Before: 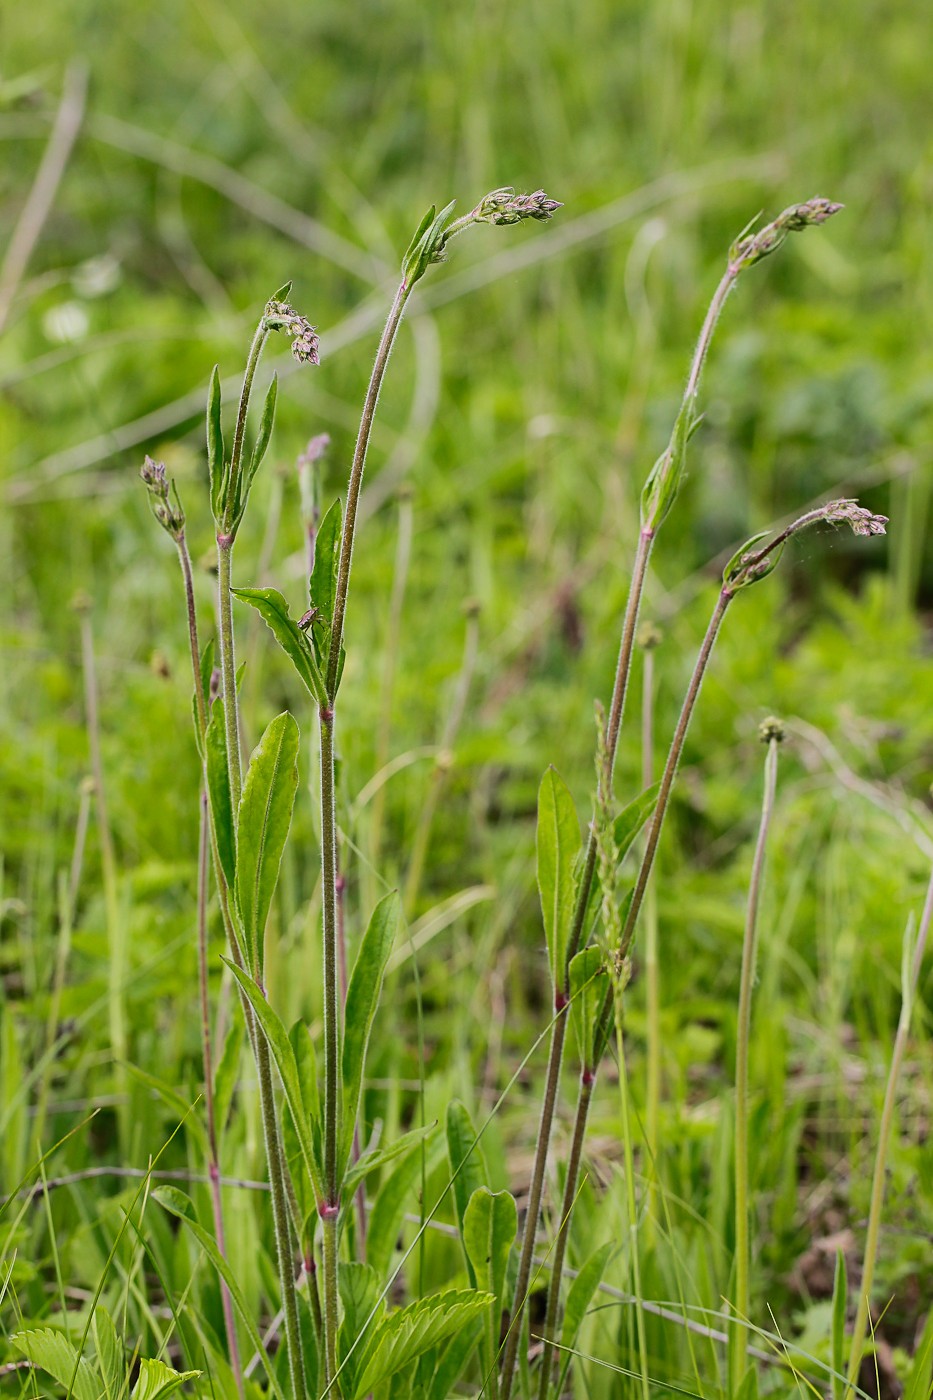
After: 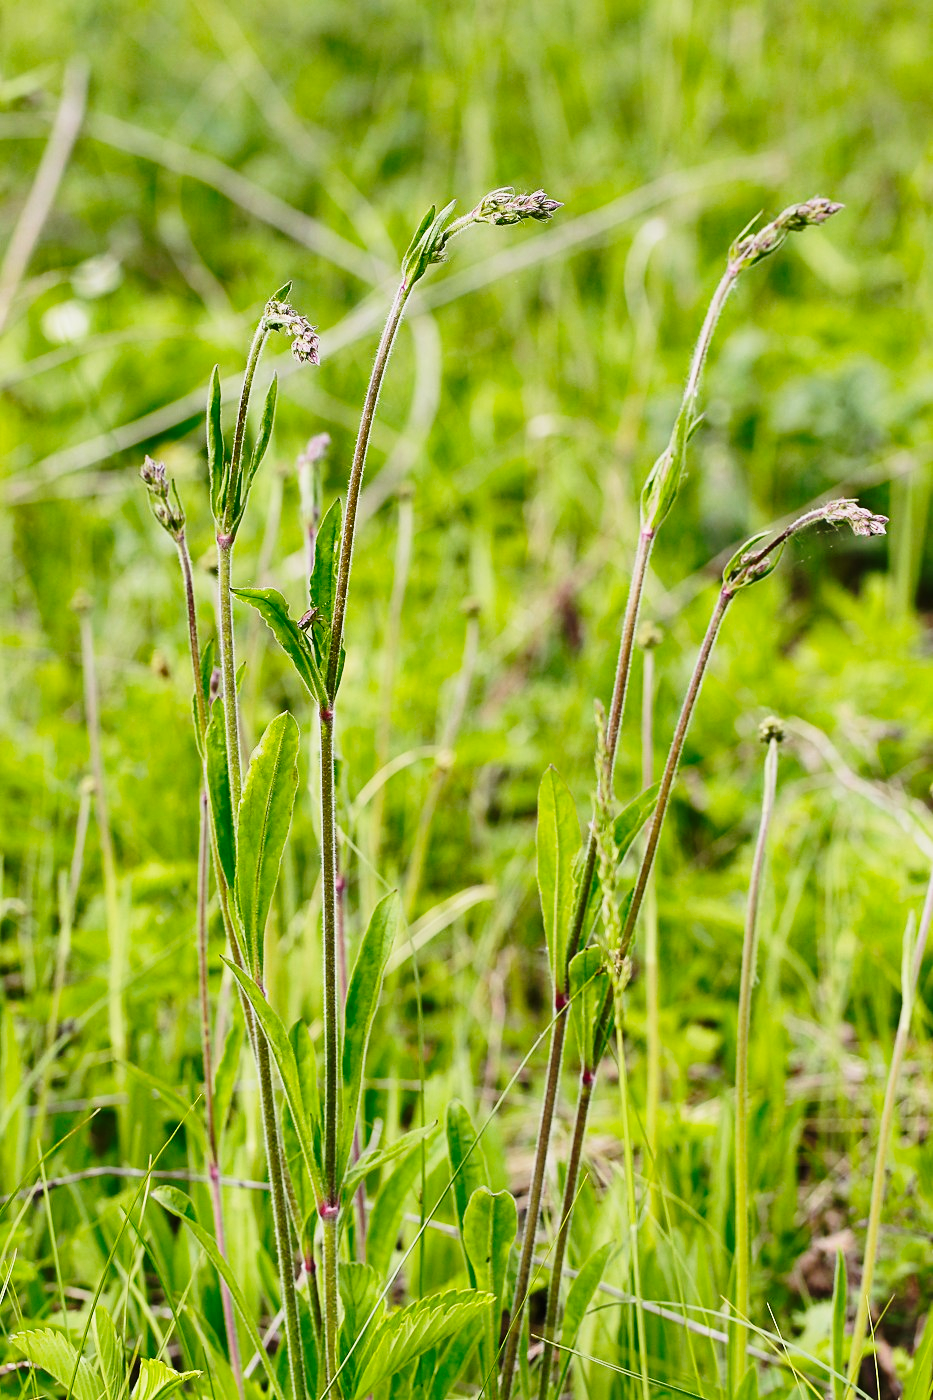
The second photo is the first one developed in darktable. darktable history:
base curve: curves: ch0 [(0, 0) (0.028, 0.03) (0.121, 0.232) (0.46, 0.748) (0.859, 0.968) (1, 1)], preserve colors none
shadows and highlights: shadows 22.7, highlights -48.71, soften with gaussian
